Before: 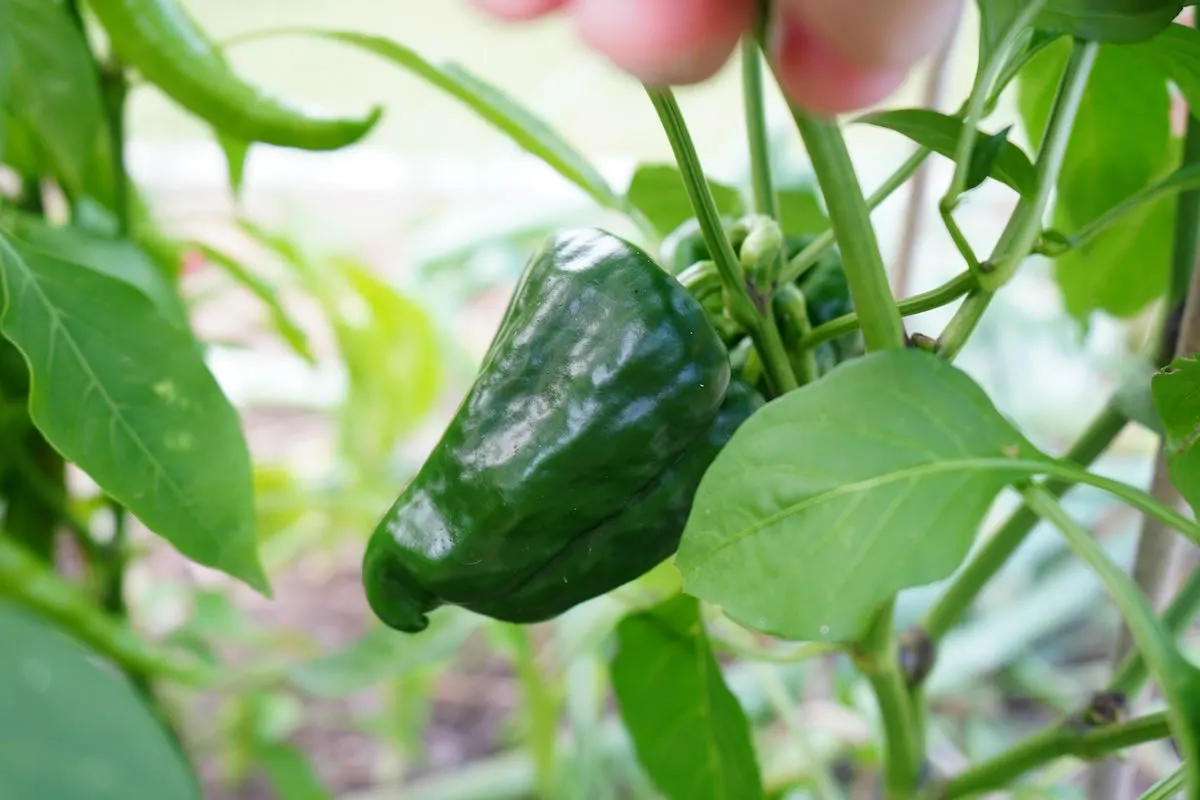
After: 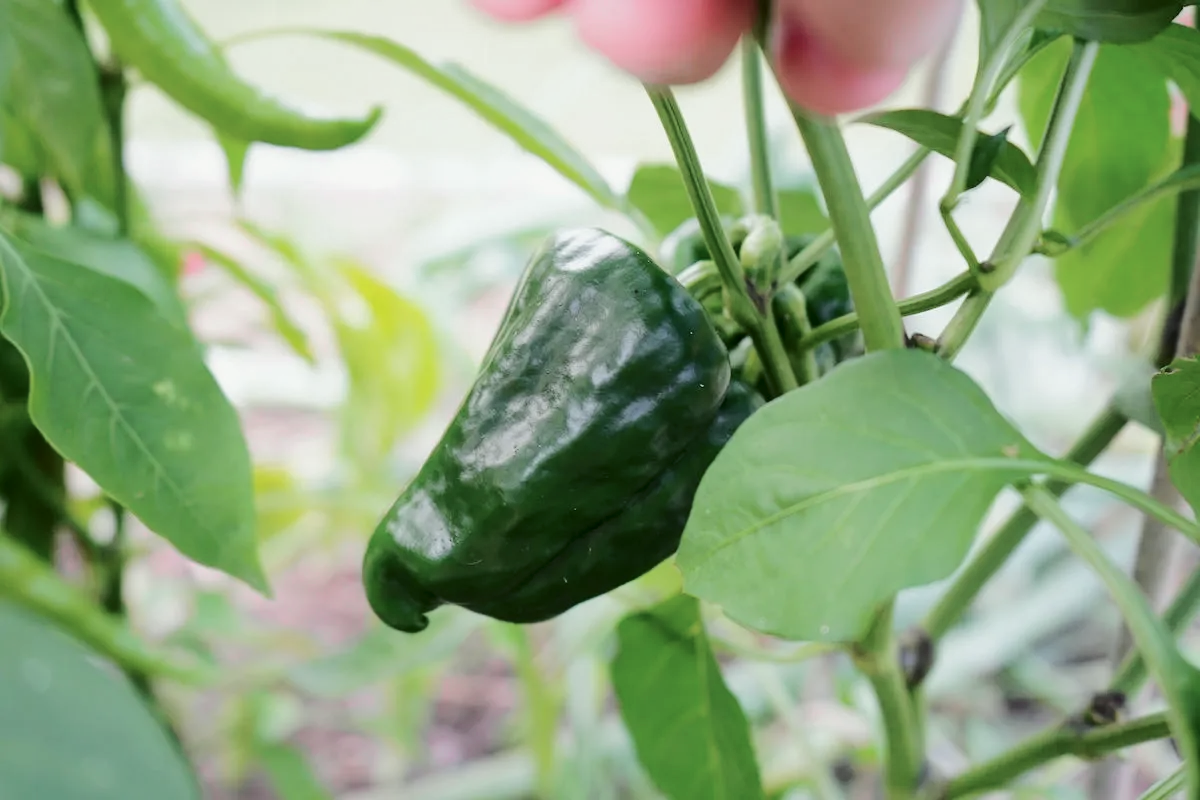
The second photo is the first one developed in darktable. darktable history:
tone curve: curves: ch0 [(0, 0) (0.058, 0.022) (0.265, 0.208) (0.41, 0.417) (0.485, 0.524) (0.638, 0.673) (0.845, 0.828) (0.994, 0.964)]; ch1 [(0, 0) (0.136, 0.146) (0.317, 0.34) (0.382, 0.408) (0.469, 0.482) (0.498, 0.497) (0.557, 0.573) (0.644, 0.643) (0.725, 0.765) (1, 1)]; ch2 [(0, 0) (0.352, 0.403) (0.45, 0.469) (0.502, 0.504) (0.54, 0.524) (0.592, 0.566) (0.638, 0.599) (1, 1)], color space Lab, independent channels, preserve colors none
